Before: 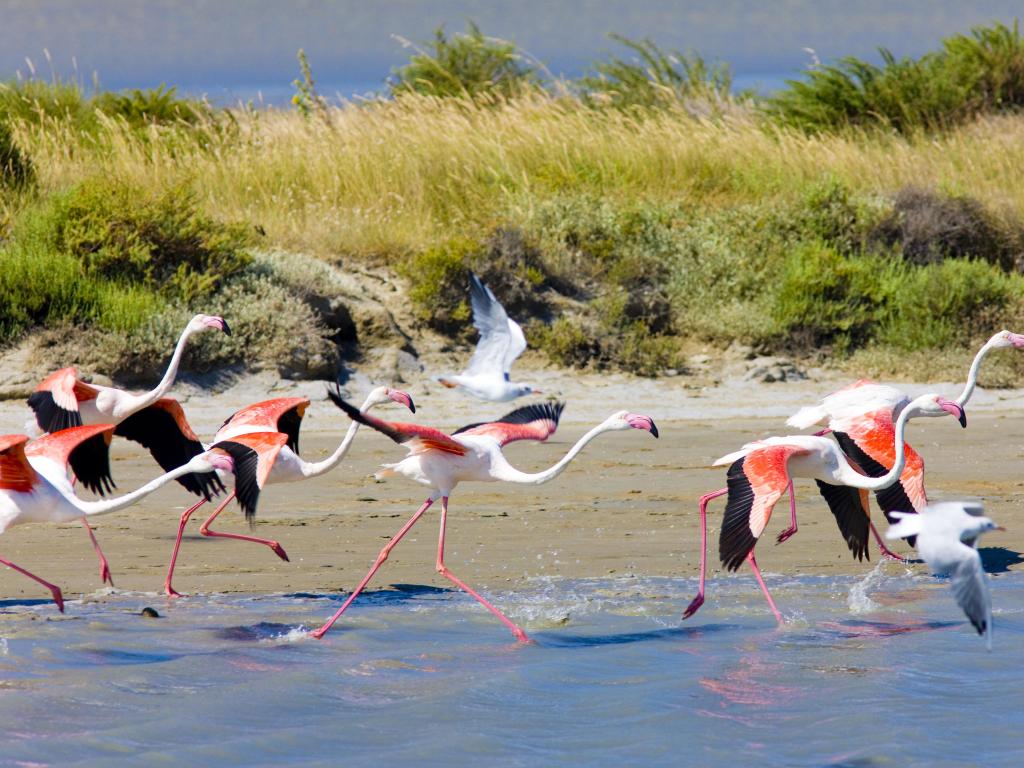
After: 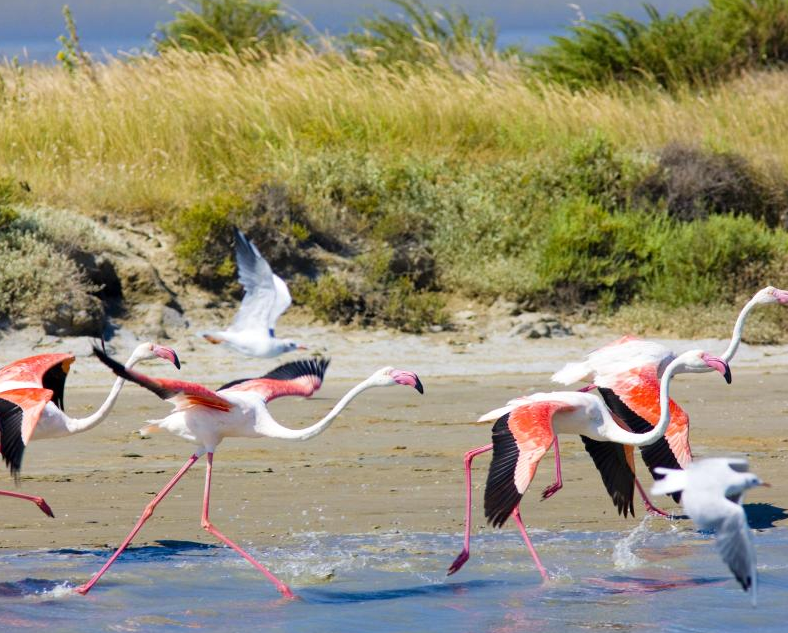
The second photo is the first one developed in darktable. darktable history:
tone equalizer: on, module defaults
color correction: highlights b* -0.024
crop: left 22.959%, top 5.82%, bottom 11.733%
